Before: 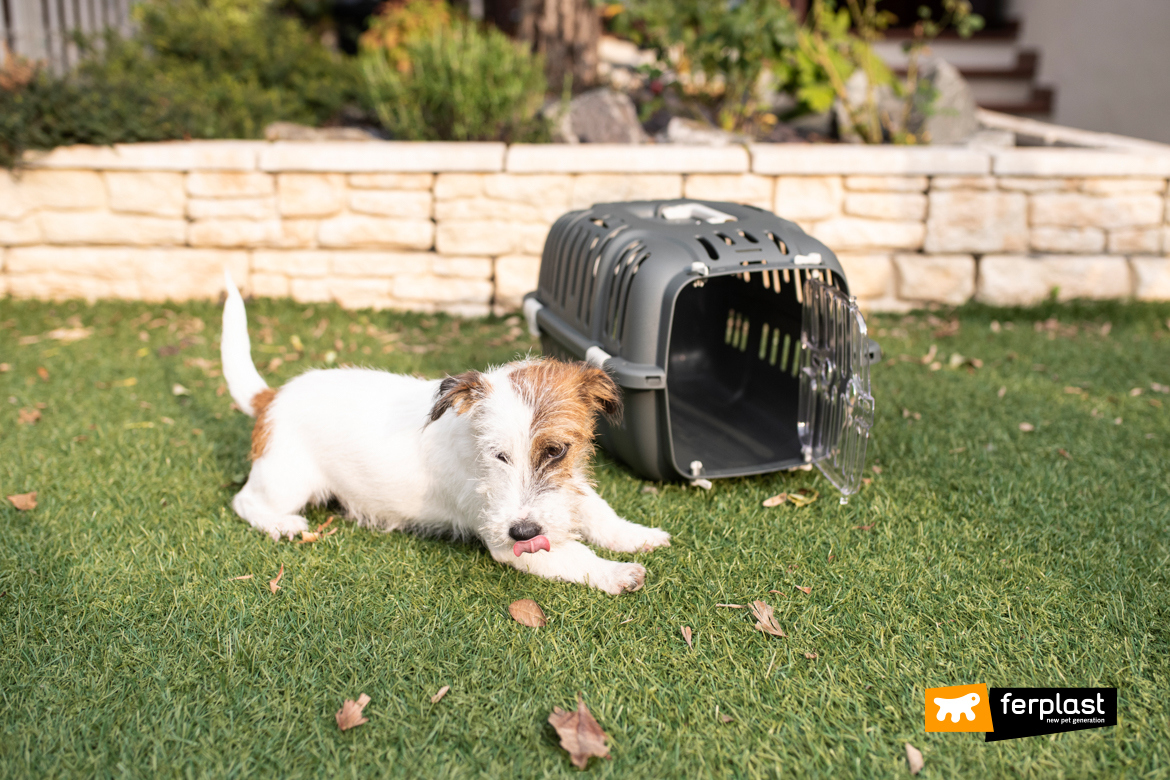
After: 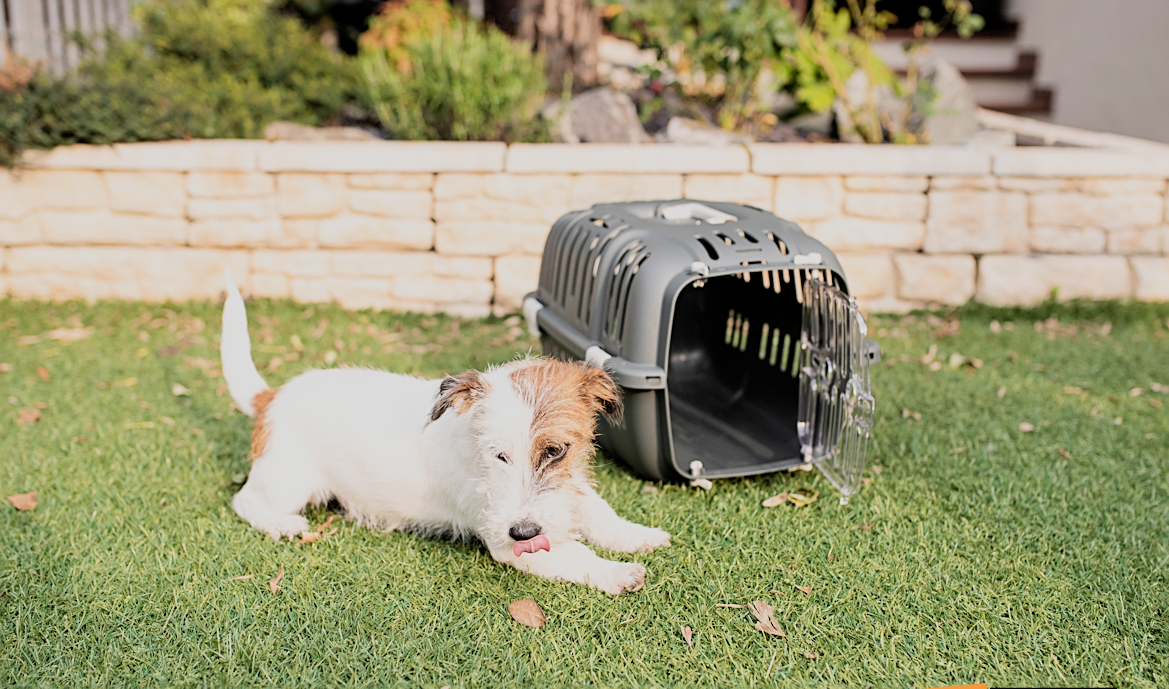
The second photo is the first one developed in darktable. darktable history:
filmic rgb: middle gray luminance 29.92%, black relative exposure -9.04 EV, white relative exposure 6.98 EV, target black luminance 0%, hardness 2.91, latitude 1.24%, contrast 0.961, highlights saturation mix 6.45%, shadows ↔ highlights balance 11.54%
sharpen: on, module defaults
exposure: black level correction 0, exposure 0.692 EV, compensate highlight preservation false
crop and rotate: top 0%, bottom 11.548%
